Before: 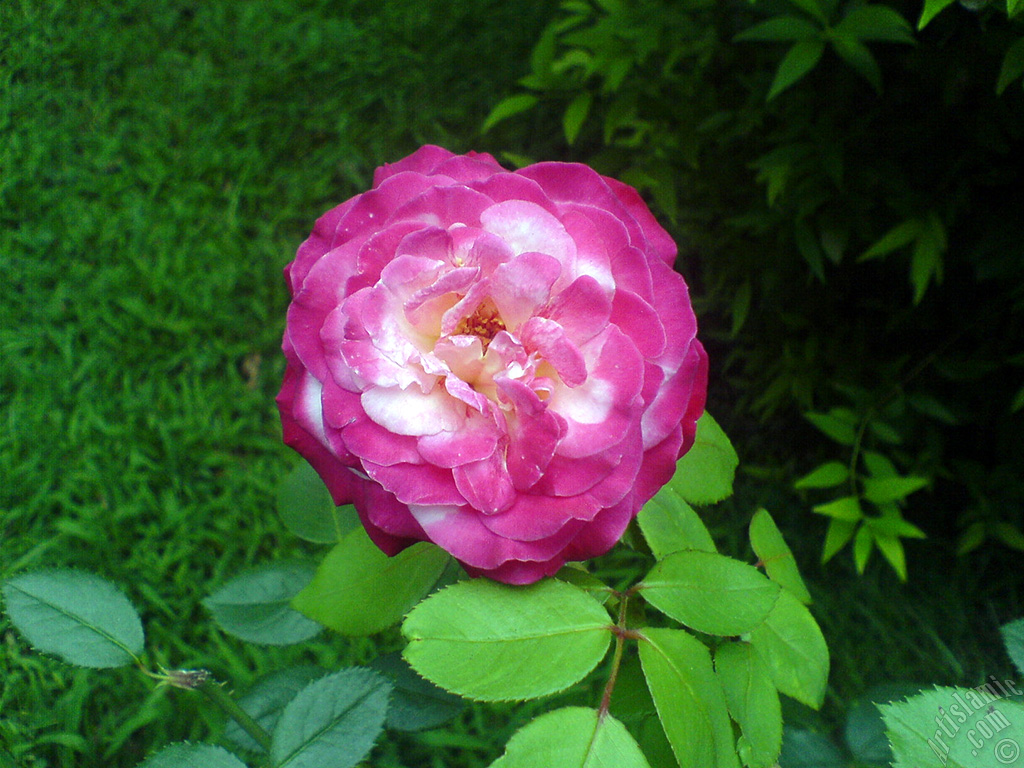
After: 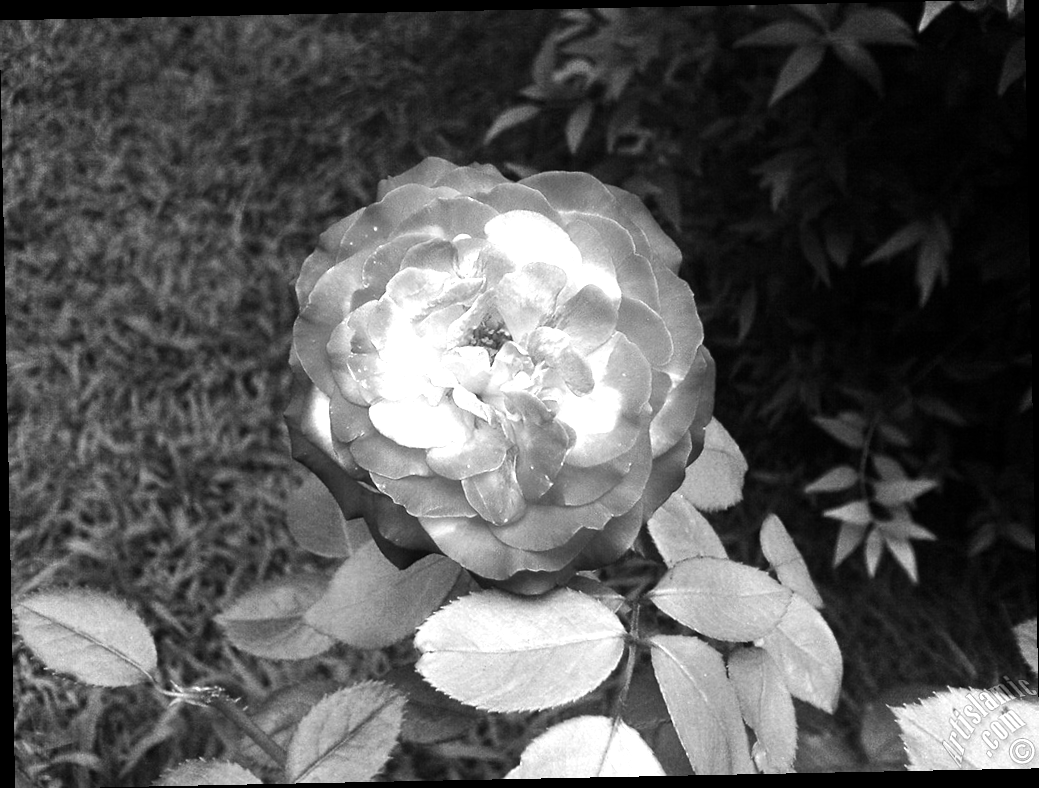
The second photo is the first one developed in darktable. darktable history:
monochrome: on, module defaults
tone equalizer: -8 EV -0.75 EV, -7 EV -0.7 EV, -6 EV -0.6 EV, -5 EV -0.4 EV, -3 EV 0.4 EV, -2 EV 0.6 EV, -1 EV 0.7 EV, +0 EV 0.75 EV, edges refinement/feathering 500, mask exposure compensation -1.57 EV, preserve details no
levels: levels [0, 0.43, 0.859]
rotate and perspective: rotation -1.17°, automatic cropping off
white balance: red 0.925, blue 1.046
